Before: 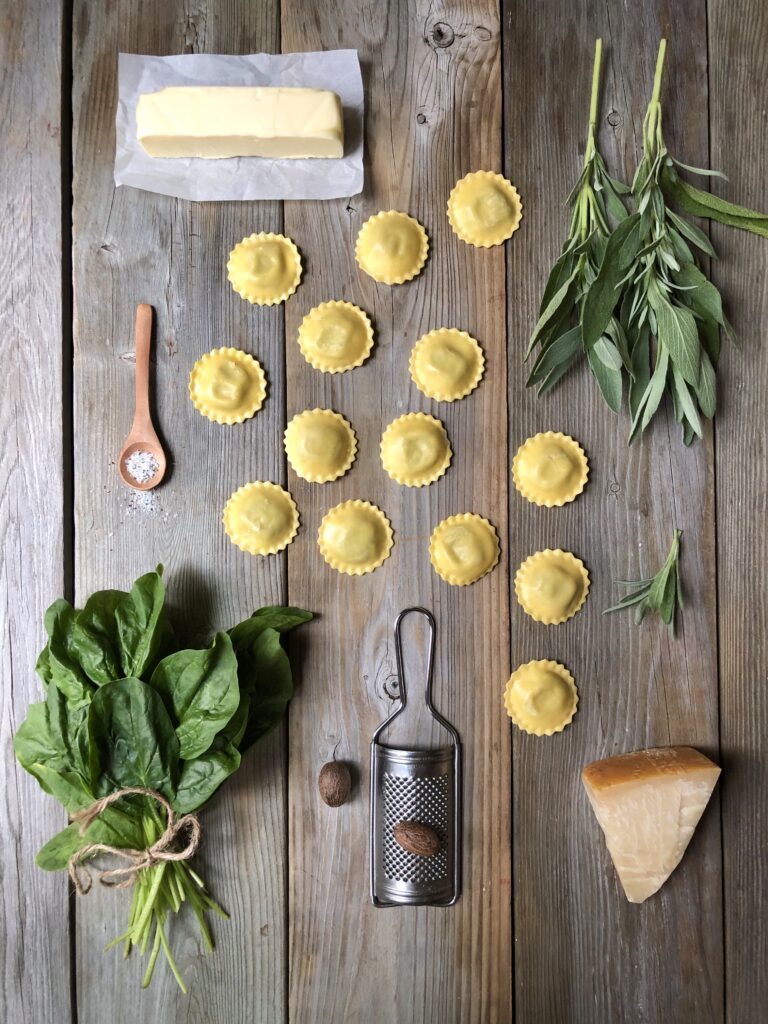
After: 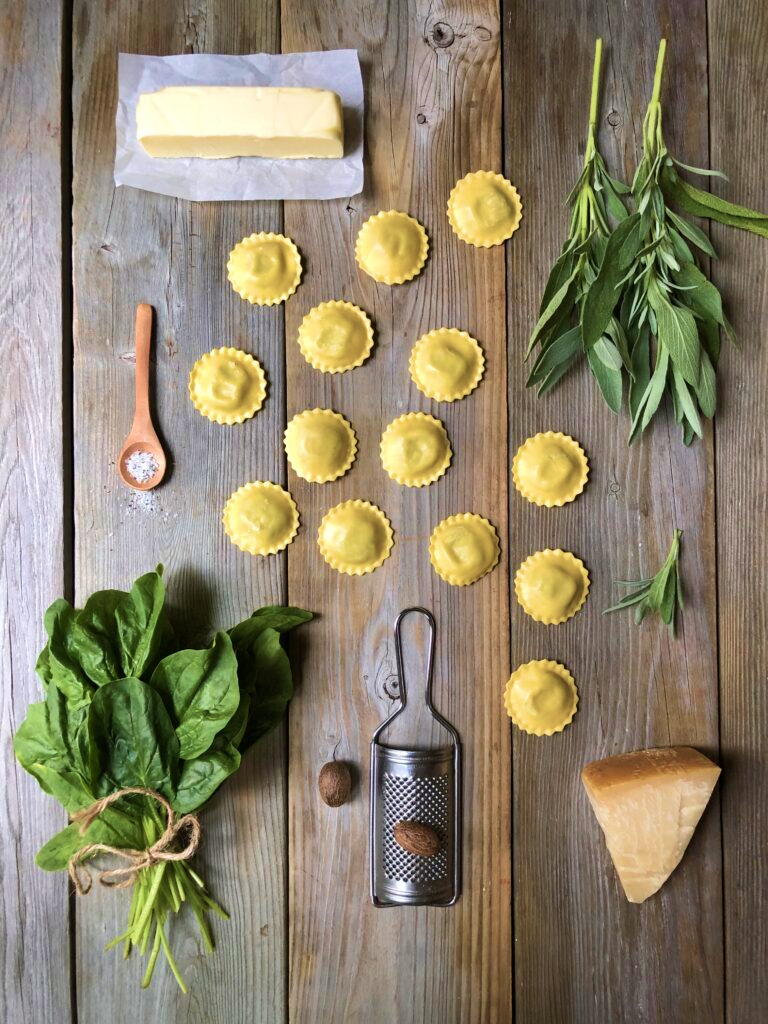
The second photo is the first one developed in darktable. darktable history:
velvia: strength 55.4%
